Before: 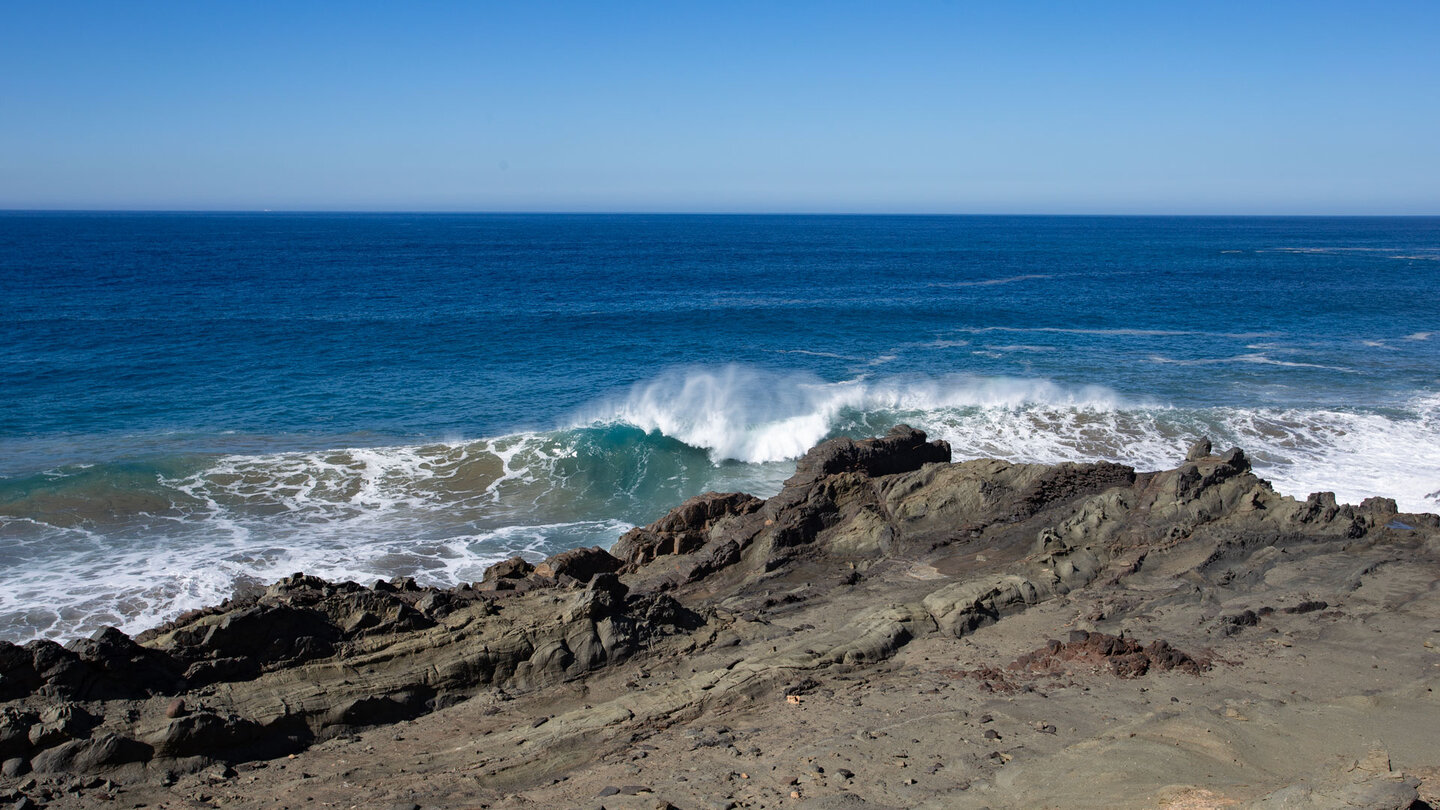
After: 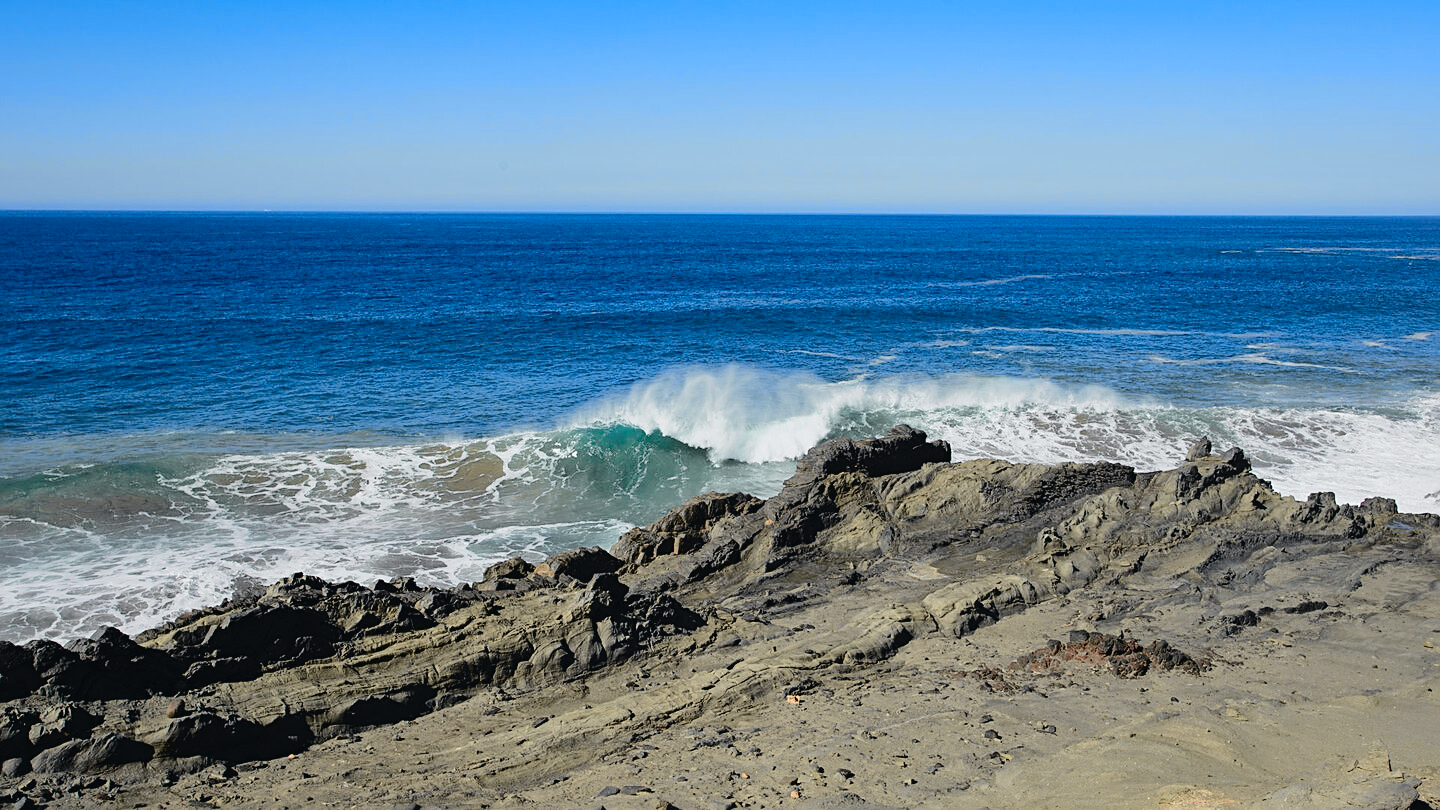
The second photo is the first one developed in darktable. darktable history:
sharpen: on, module defaults
tone curve: curves: ch0 [(0, 0.026) (0.104, 0.1) (0.233, 0.262) (0.398, 0.507) (0.498, 0.621) (0.65, 0.757) (0.835, 0.883) (1, 0.961)]; ch1 [(0, 0) (0.346, 0.307) (0.408, 0.369) (0.453, 0.457) (0.482, 0.476) (0.502, 0.498) (0.521, 0.503) (0.553, 0.554) (0.638, 0.646) (0.693, 0.727) (1, 1)]; ch2 [(0, 0) (0.366, 0.337) (0.434, 0.46) (0.485, 0.494) (0.5, 0.494) (0.511, 0.508) (0.537, 0.55) (0.579, 0.599) (0.663, 0.67) (1, 1)], color space Lab, independent channels, preserve colors none
shadows and highlights: shadows -20.3, white point adjustment -1.83, highlights -34.93
